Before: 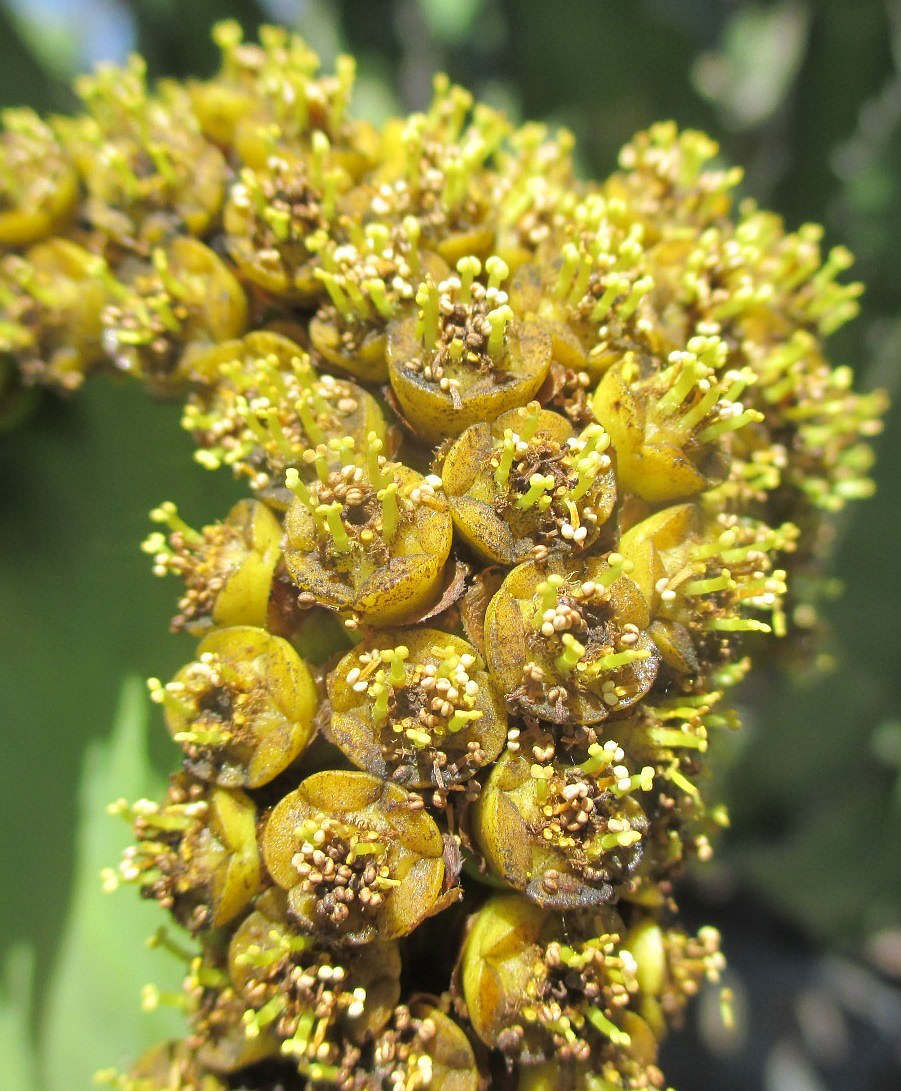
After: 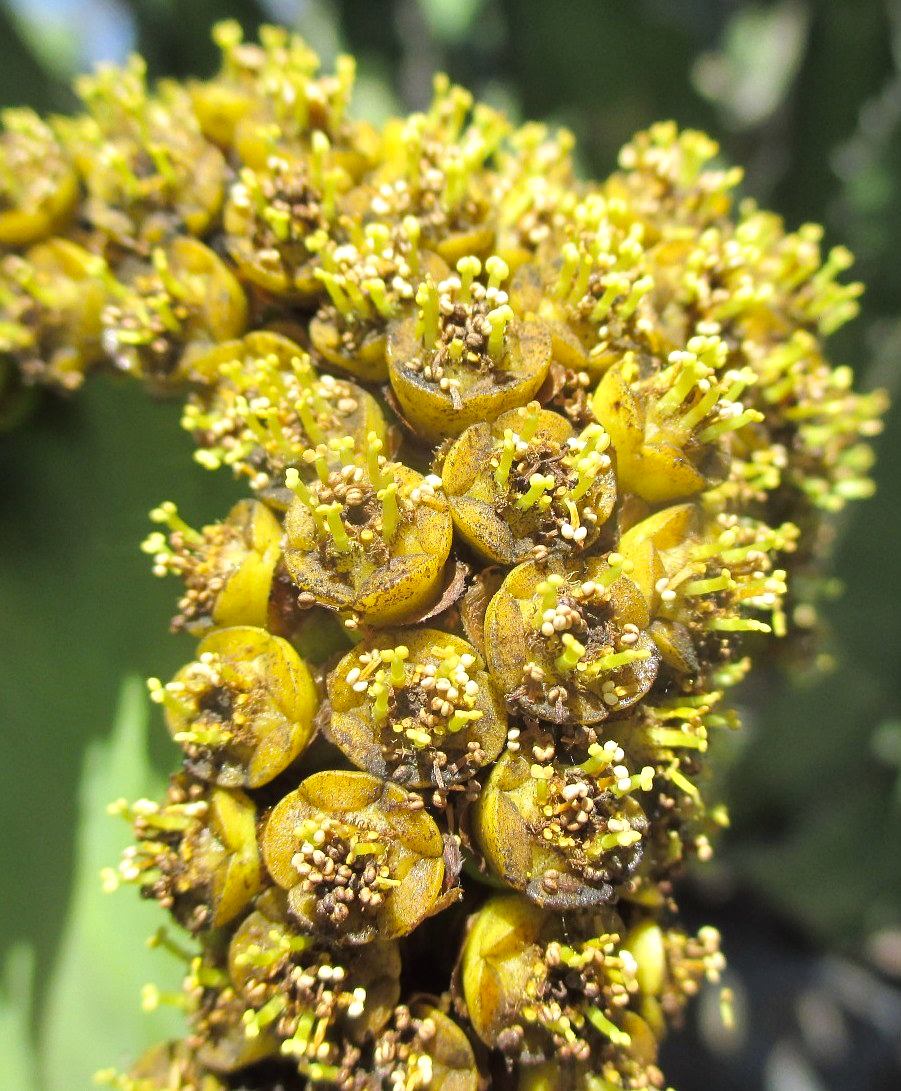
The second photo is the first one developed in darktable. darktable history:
contrast brightness saturation: contrast 0.11, saturation -0.17
color balance: lift [1, 1, 0.999, 1.001], gamma [1, 1.003, 1.005, 0.995], gain [1, 0.992, 0.988, 1.012], contrast 5%, output saturation 110%
